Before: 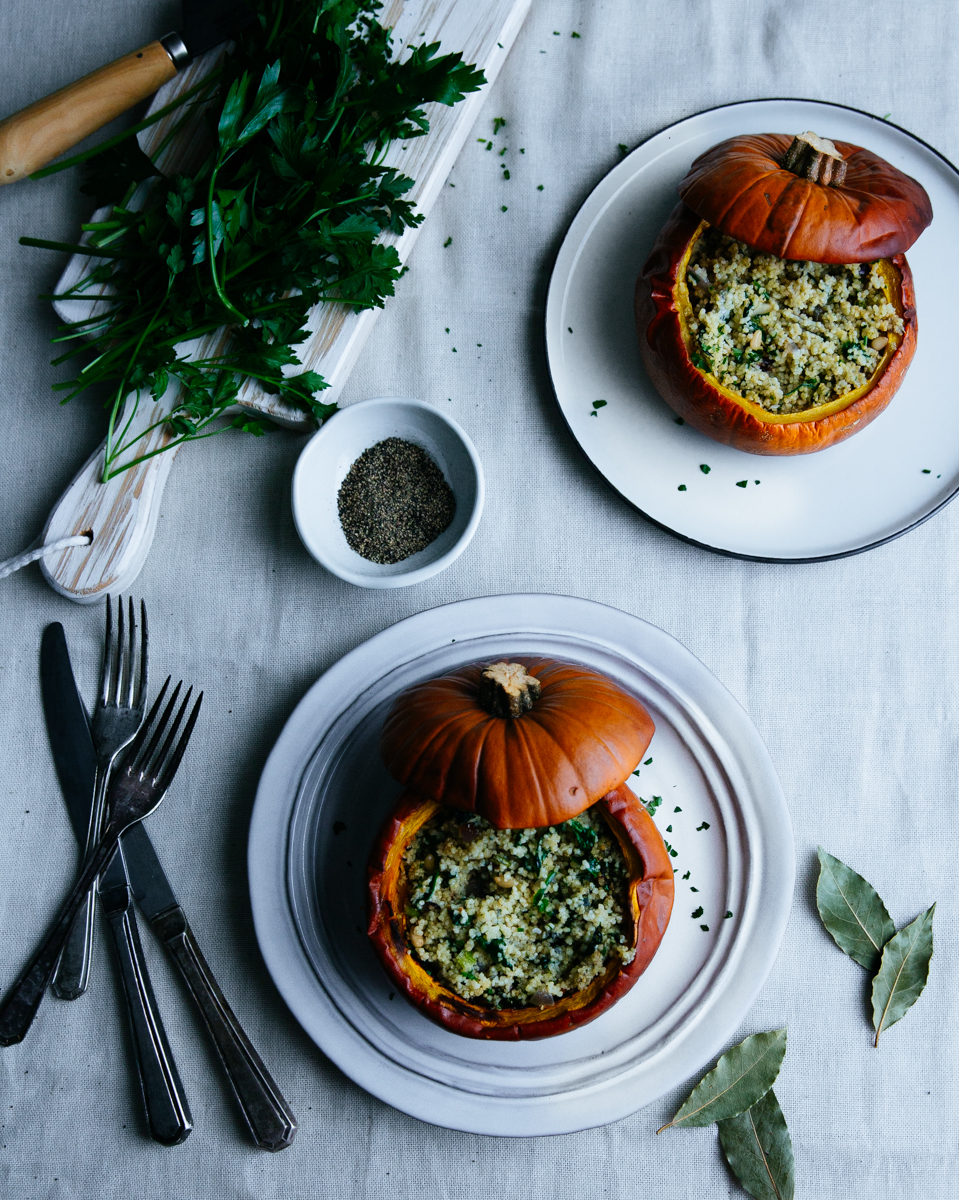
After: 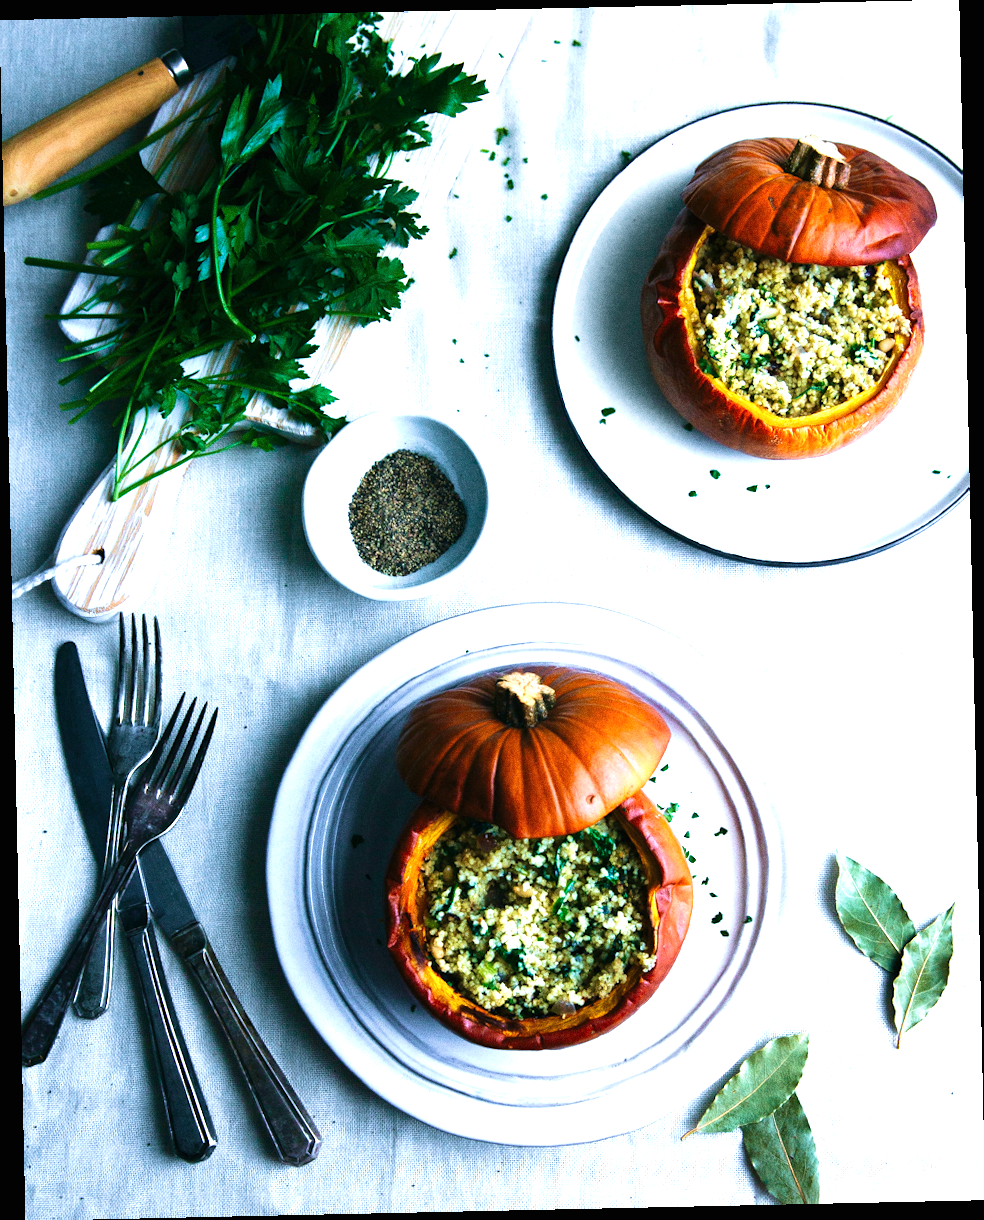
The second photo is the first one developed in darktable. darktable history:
exposure: black level correction 0, exposure 1.3 EV, compensate exposure bias true, compensate highlight preservation false
rotate and perspective: rotation -1.24°, automatic cropping off
velvia: strength 56%
grain: coarseness 0.09 ISO
